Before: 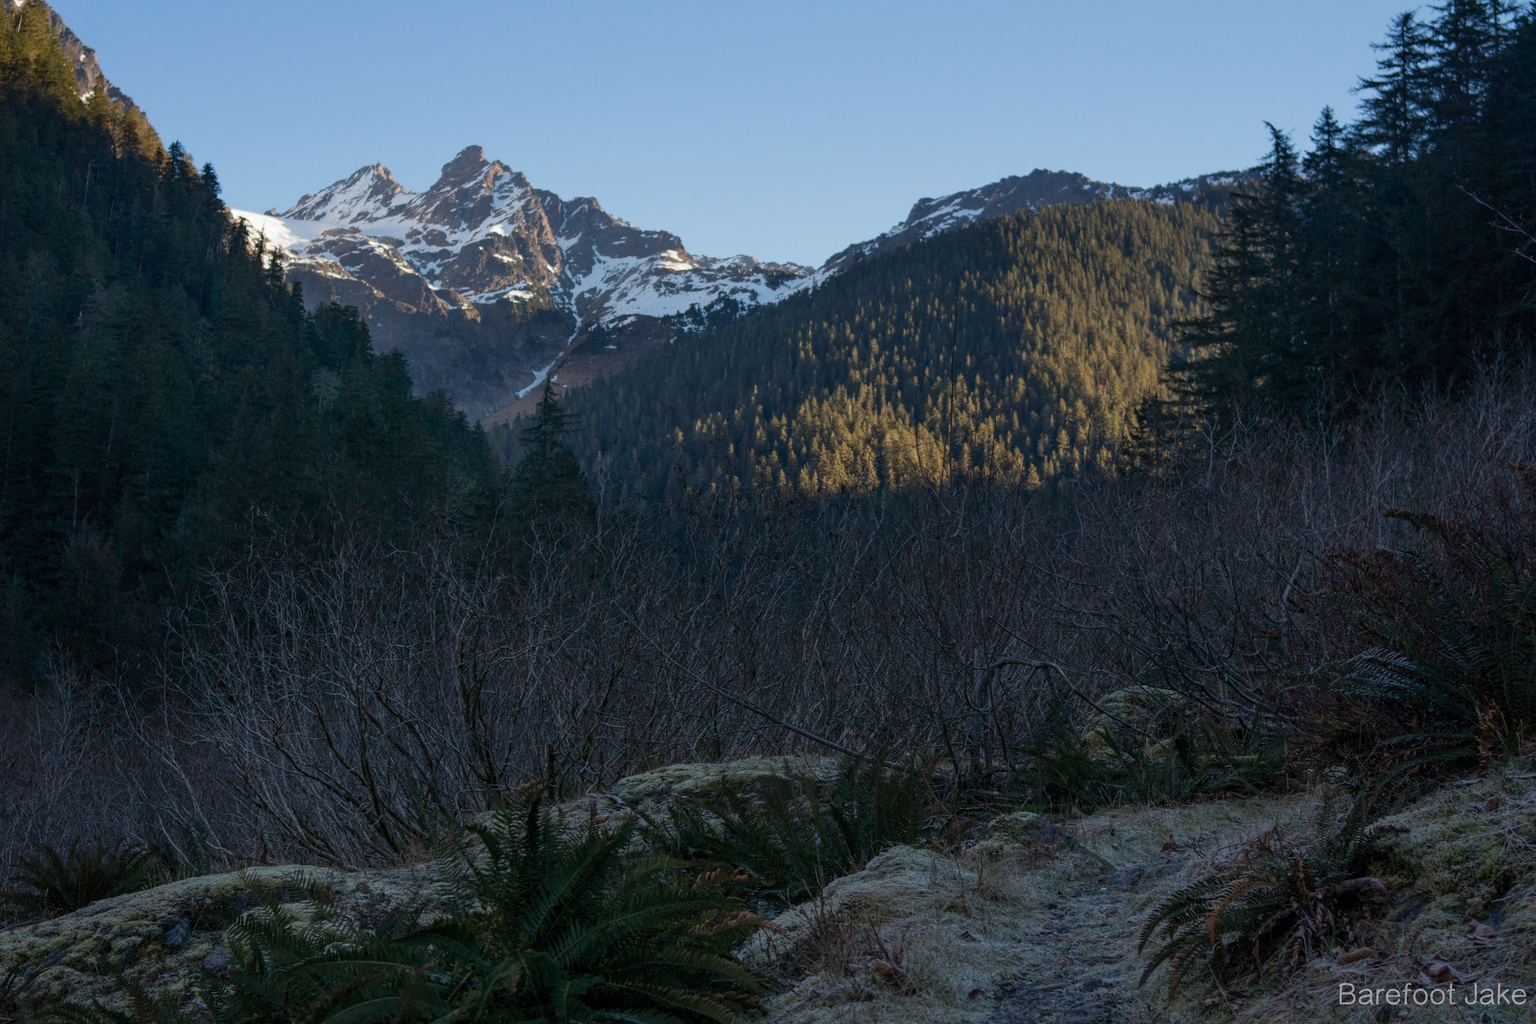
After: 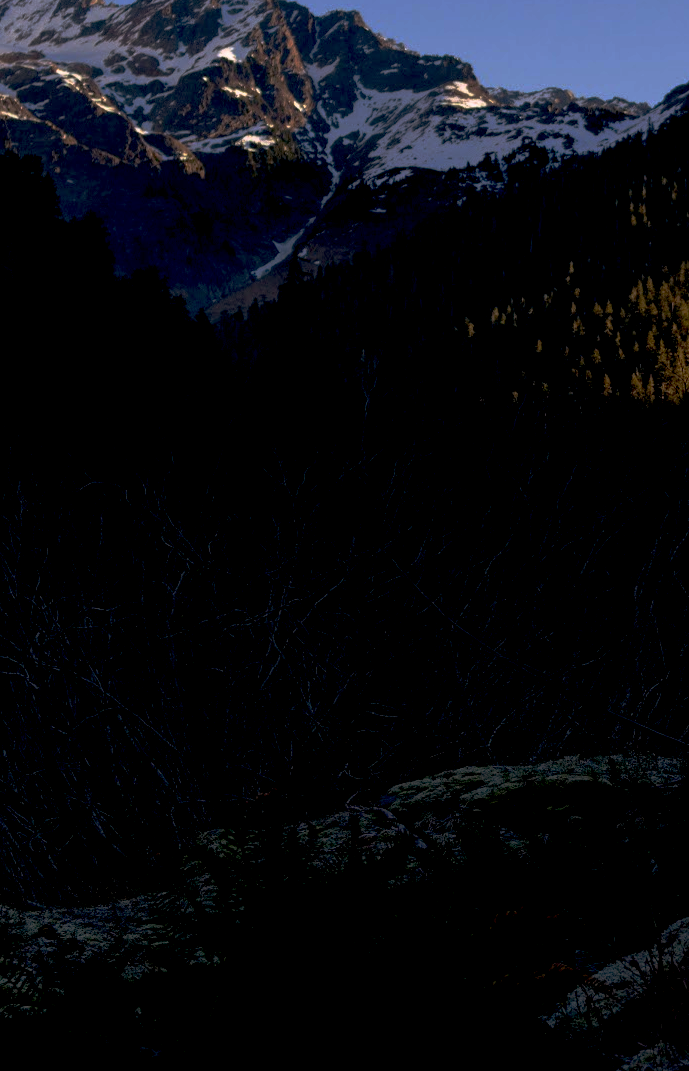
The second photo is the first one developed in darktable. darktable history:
base curve: curves: ch0 [(0, 0) (0.564, 0.291) (0.802, 0.731) (1, 1)], preserve colors none
crop and rotate: left 21.335%, top 18.528%, right 45.018%, bottom 2.979%
color correction: highlights a* 12.17, highlights b* 5.52
exposure: black level correction 0.058, compensate highlight preservation false
